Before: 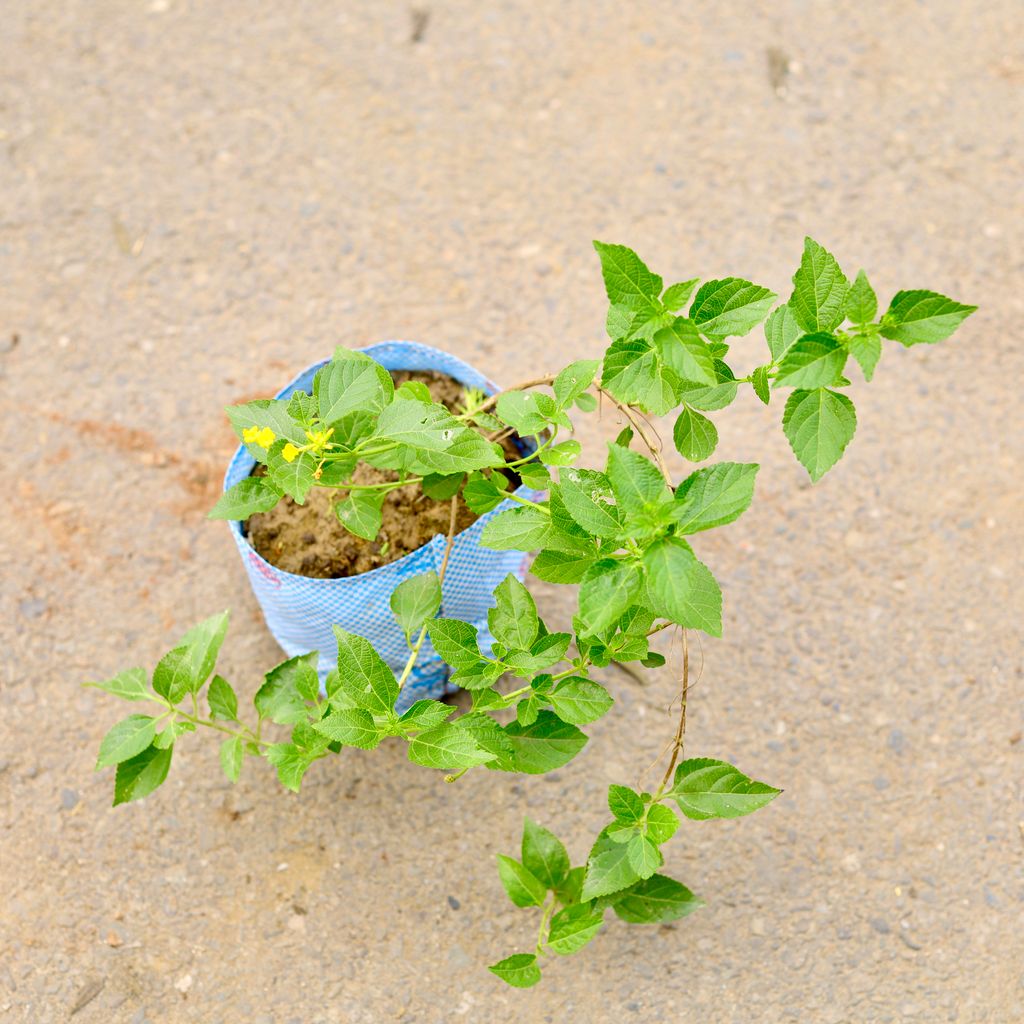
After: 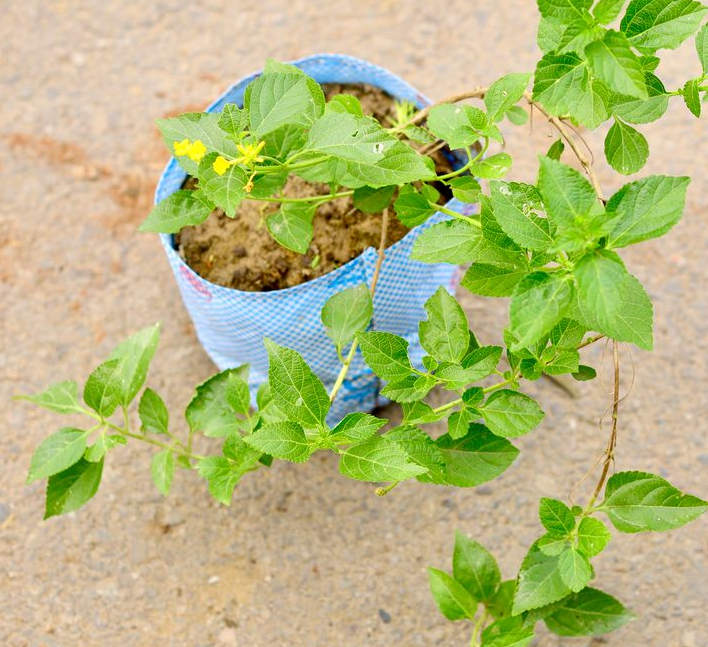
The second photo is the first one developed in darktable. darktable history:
crop: left 6.742%, top 28.12%, right 24.067%, bottom 8.689%
